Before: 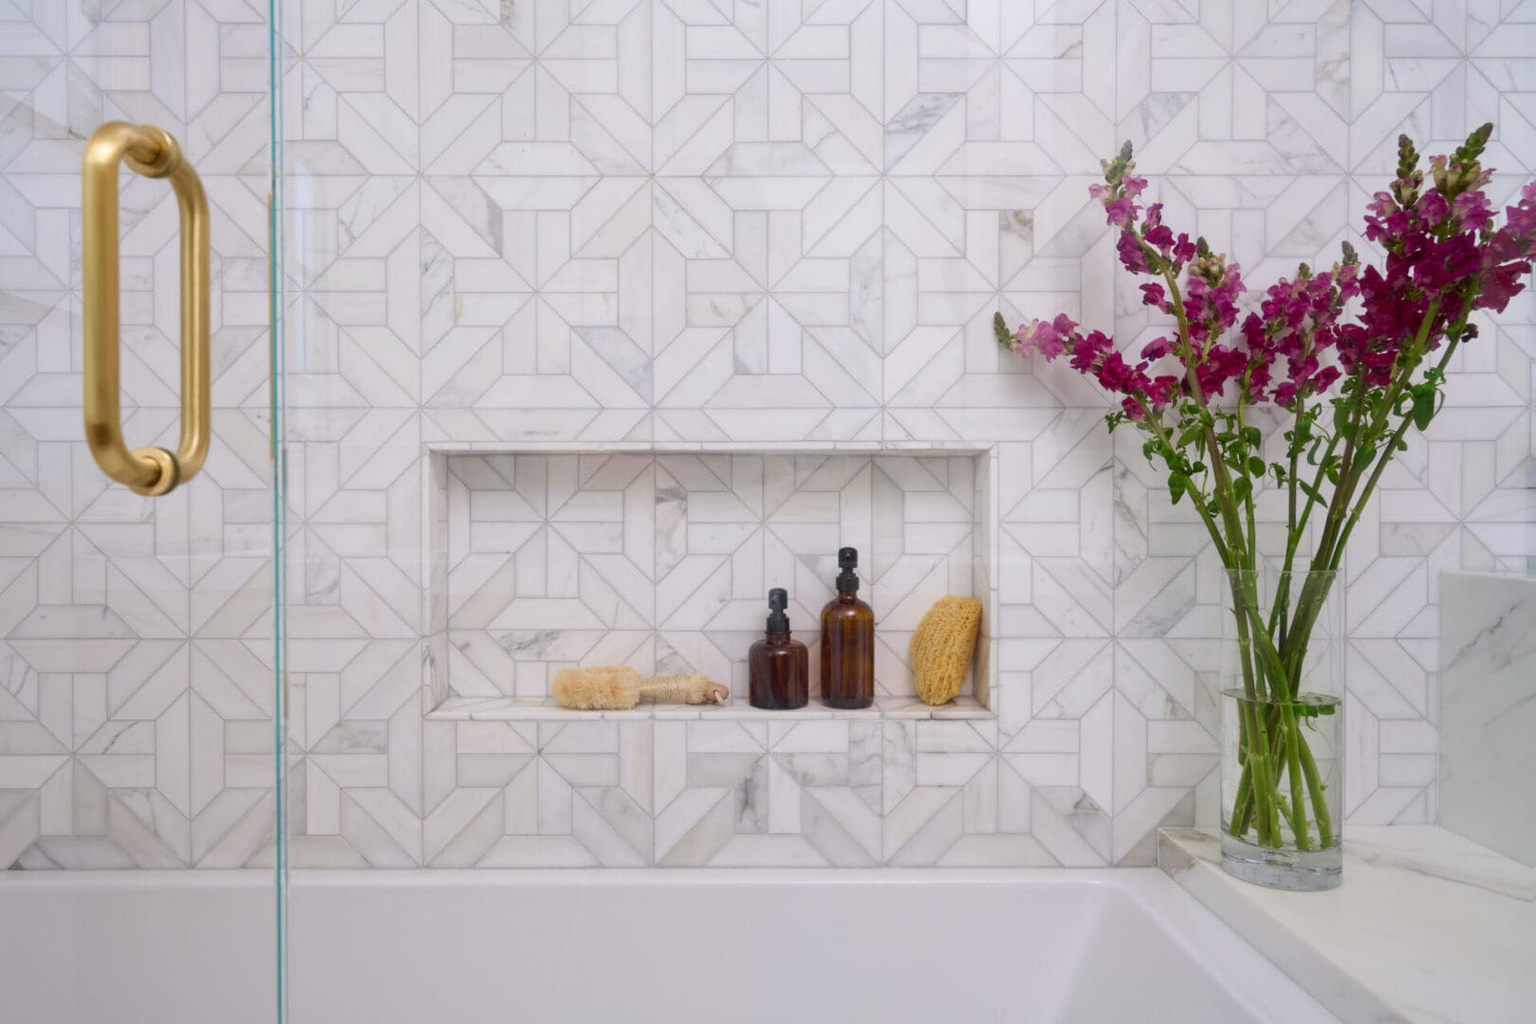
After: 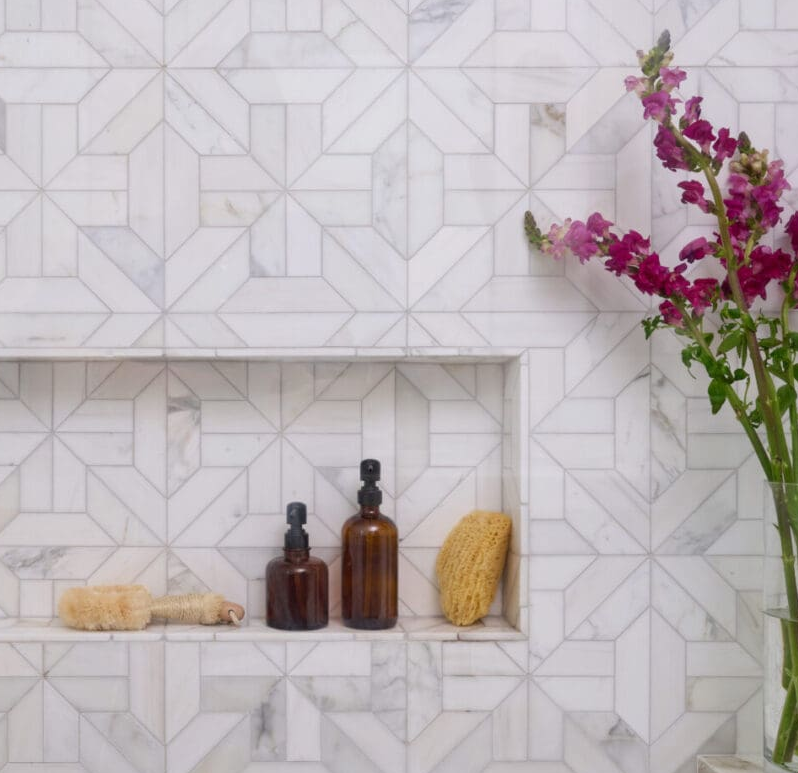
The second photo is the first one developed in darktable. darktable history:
crop: left 32.36%, top 10.967%, right 18.379%, bottom 17.372%
